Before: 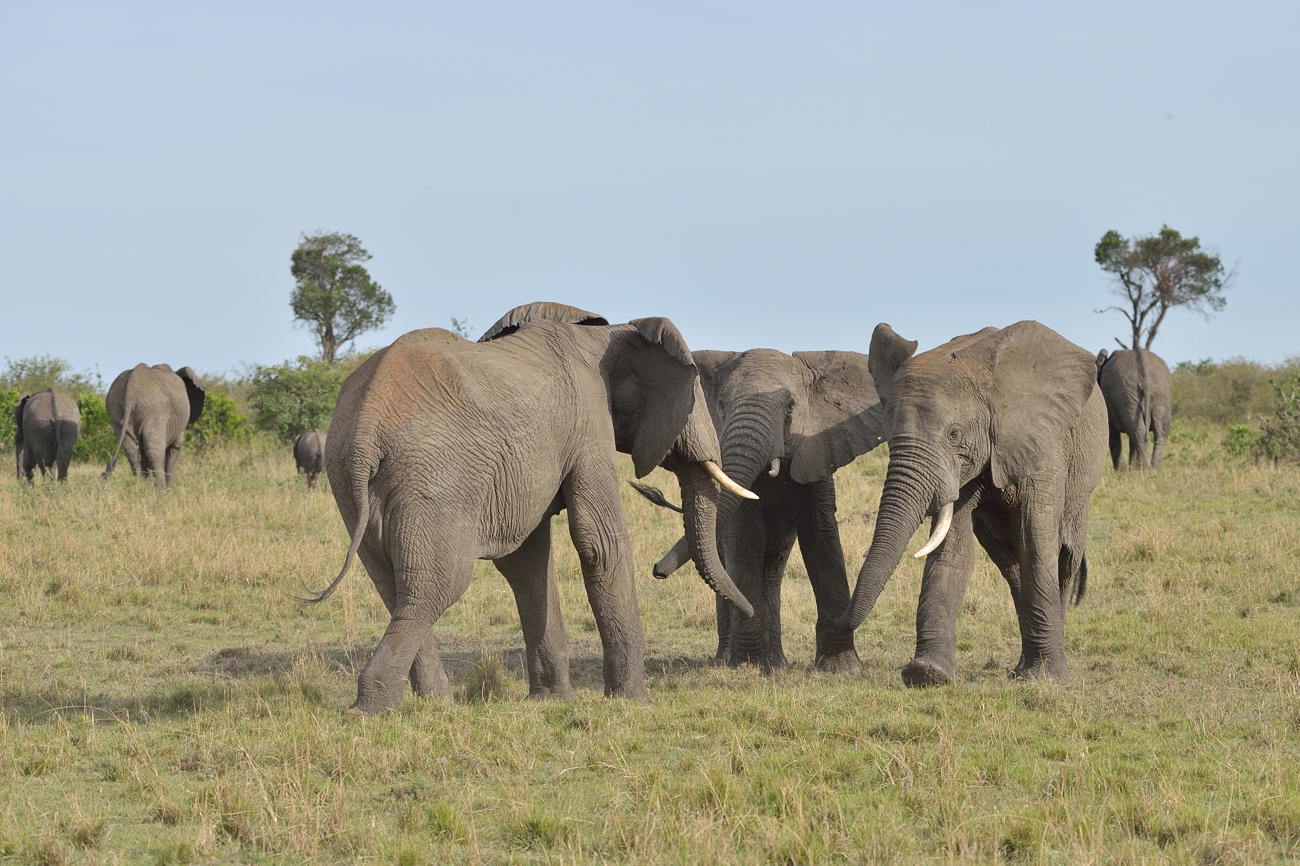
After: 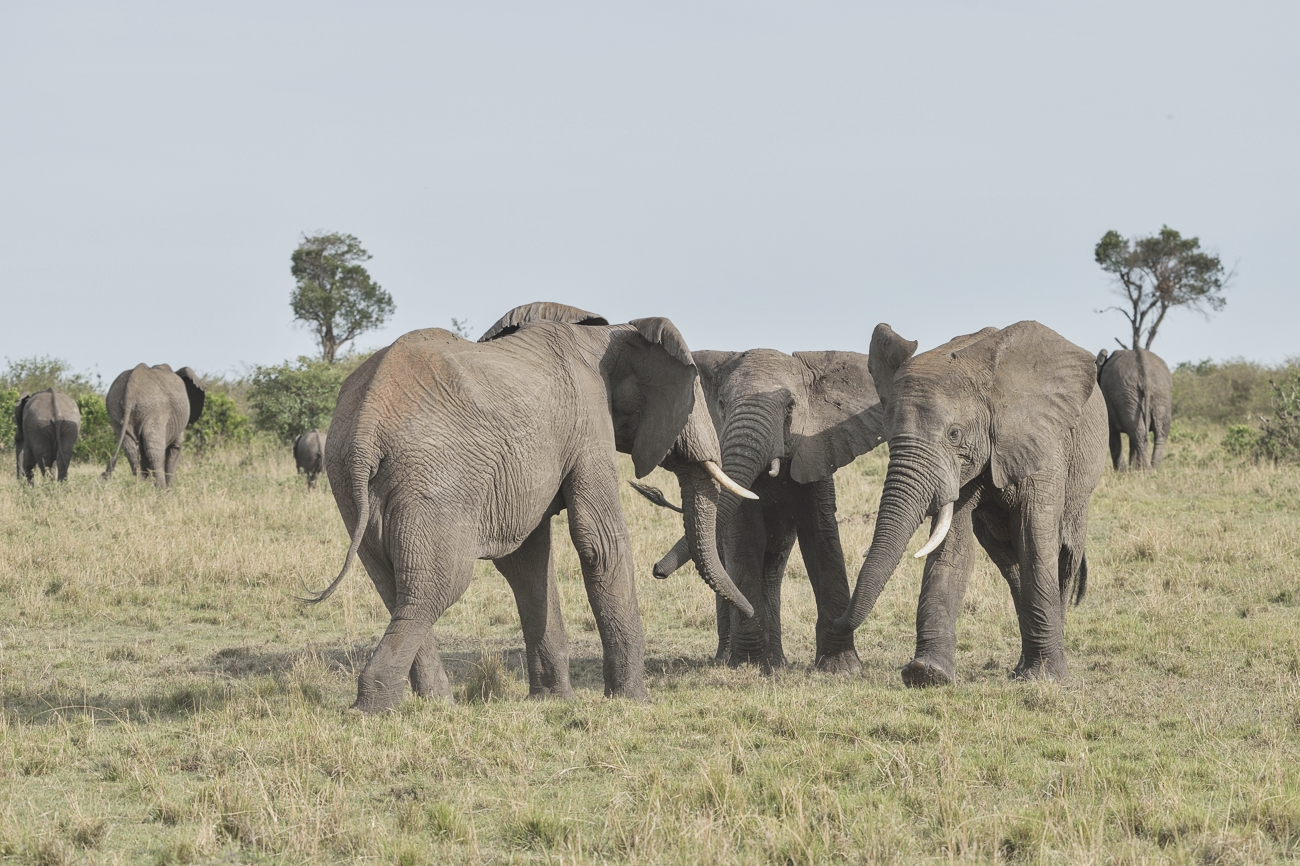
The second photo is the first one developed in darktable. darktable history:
local contrast: on, module defaults
contrast brightness saturation: contrast -0.246, saturation -0.439
tone curve: curves: ch0 [(0, 0.03) (0.037, 0.045) (0.123, 0.123) (0.19, 0.186) (0.277, 0.279) (0.474, 0.517) (0.584, 0.664) (0.678, 0.777) (0.875, 0.92) (1, 0.965)]; ch1 [(0, 0) (0.243, 0.245) (0.402, 0.41) (0.493, 0.487) (0.508, 0.503) (0.531, 0.532) (0.551, 0.556) (0.637, 0.671) (0.694, 0.732) (1, 1)]; ch2 [(0, 0) (0.249, 0.216) (0.356, 0.329) (0.424, 0.442) (0.476, 0.477) (0.498, 0.503) (0.517, 0.524) (0.532, 0.547) (0.562, 0.576) (0.614, 0.644) (0.706, 0.748) (0.808, 0.809) (0.991, 0.968)], preserve colors none
